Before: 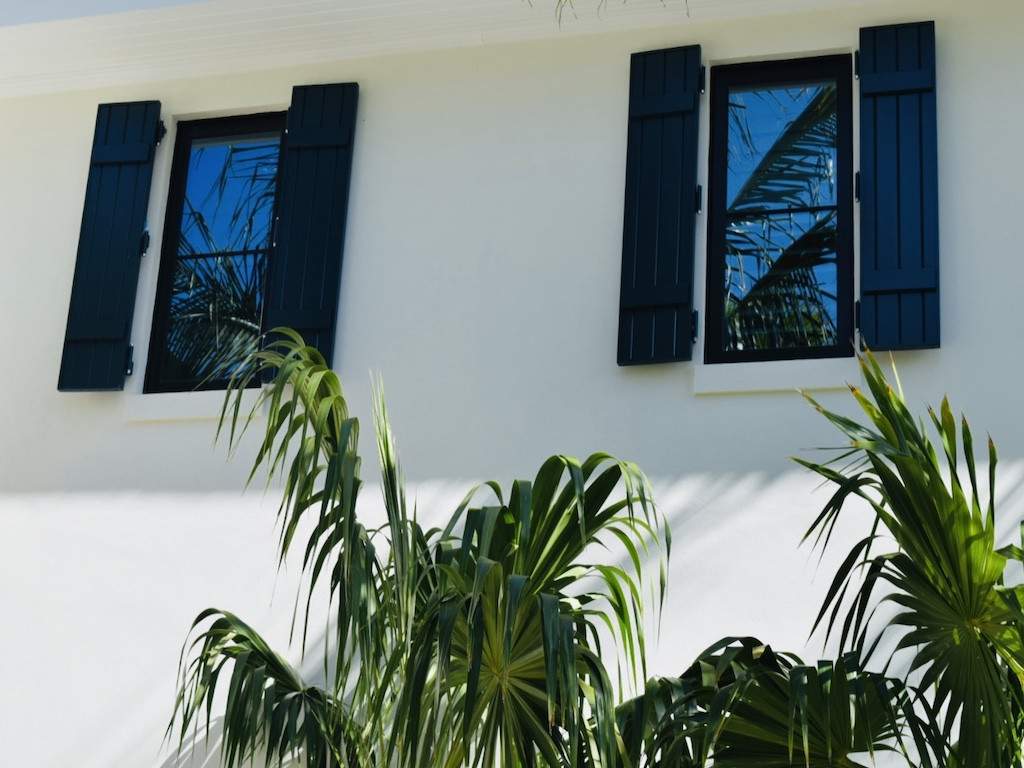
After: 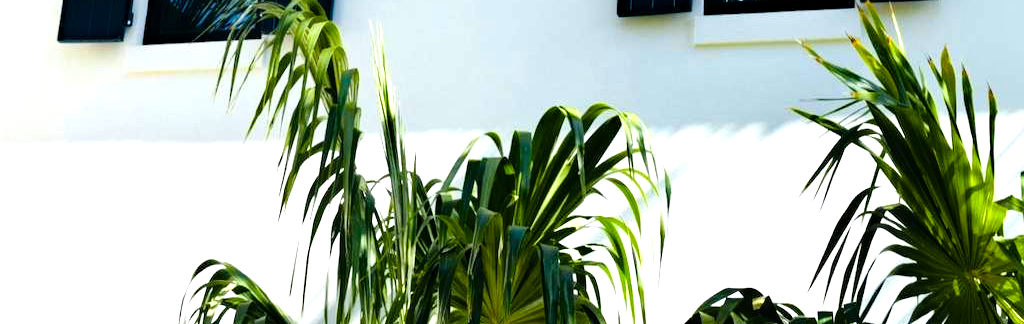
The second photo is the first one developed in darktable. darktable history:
crop: top 45.555%, bottom 12.243%
color balance rgb: perceptual saturation grading › global saturation 20%, perceptual saturation grading › highlights -13.882%, perceptual saturation grading › shadows 49.627%, global vibrance 20%
haze removal: compatibility mode true, adaptive false
tone equalizer: -8 EV -1.1 EV, -7 EV -1.02 EV, -6 EV -0.876 EV, -5 EV -0.594 EV, -3 EV 0.603 EV, -2 EV 0.88 EV, -1 EV 0.986 EV, +0 EV 1.06 EV
